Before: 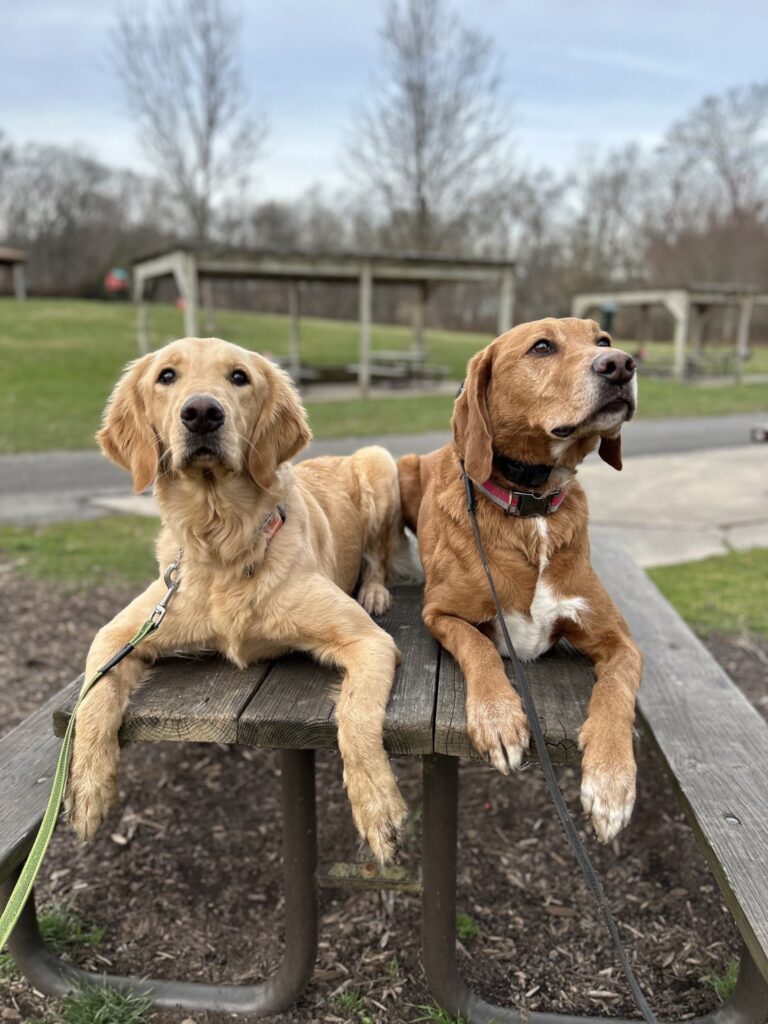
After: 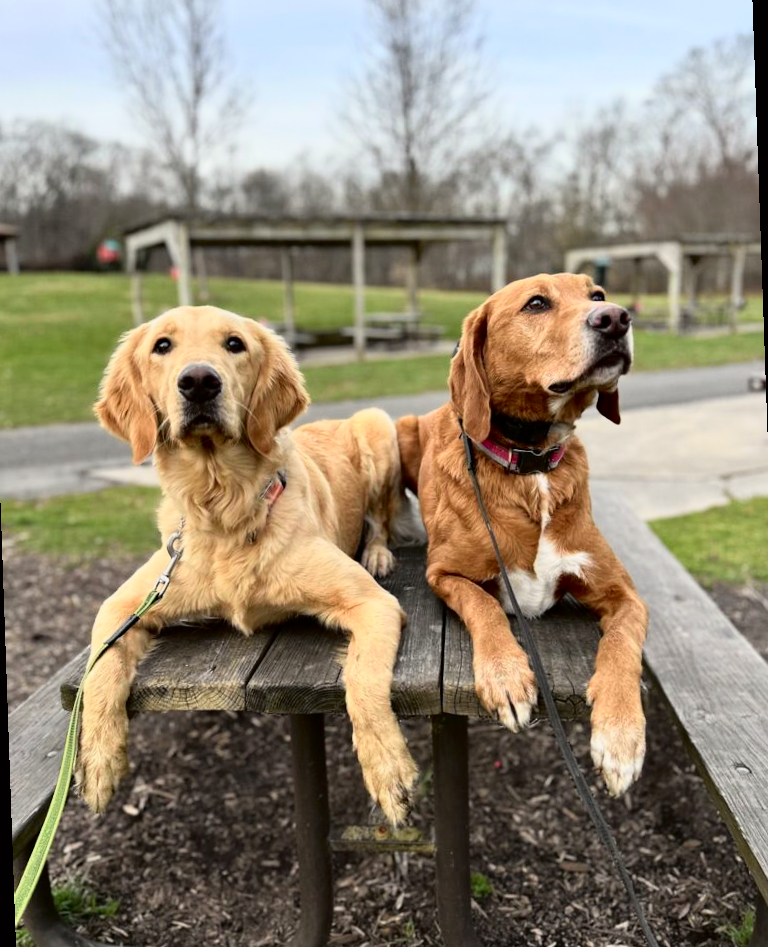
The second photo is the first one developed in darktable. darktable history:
tone curve: curves: ch0 [(0, 0) (0.128, 0.068) (0.292, 0.274) (0.46, 0.482) (0.653, 0.717) (0.819, 0.869) (0.998, 0.969)]; ch1 [(0, 0) (0.384, 0.365) (0.463, 0.45) (0.486, 0.486) (0.503, 0.504) (0.517, 0.517) (0.549, 0.572) (0.583, 0.615) (0.672, 0.699) (0.774, 0.817) (1, 1)]; ch2 [(0, 0) (0.374, 0.344) (0.446, 0.443) (0.494, 0.5) (0.527, 0.529) (0.565, 0.591) (0.644, 0.682) (1, 1)], color space Lab, independent channels, preserve colors none
rotate and perspective: rotation -2°, crop left 0.022, crop right 0.978, crop top 0.049, crop bottom 0.951
shadows and highlights: shadows -30, highlights 30
